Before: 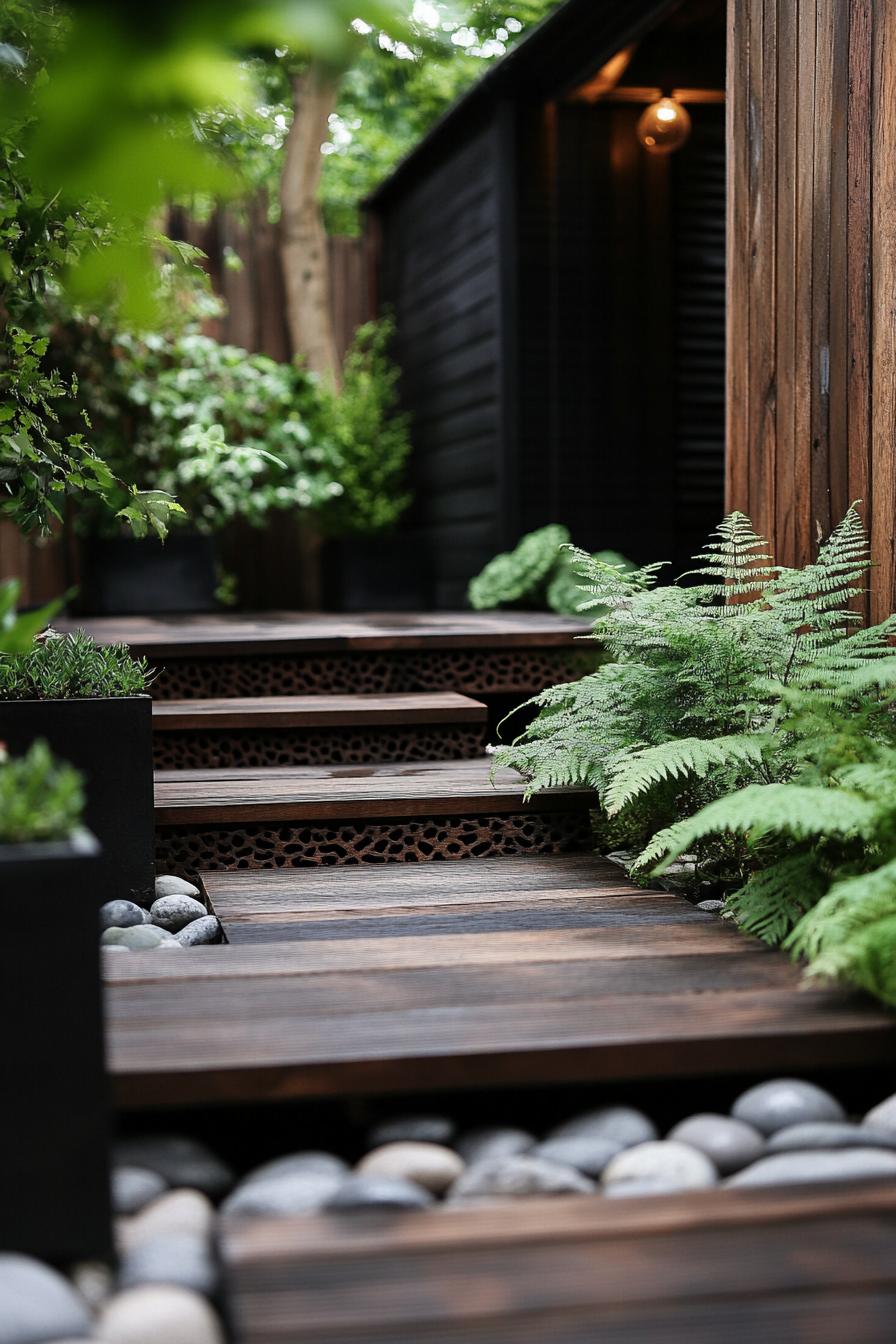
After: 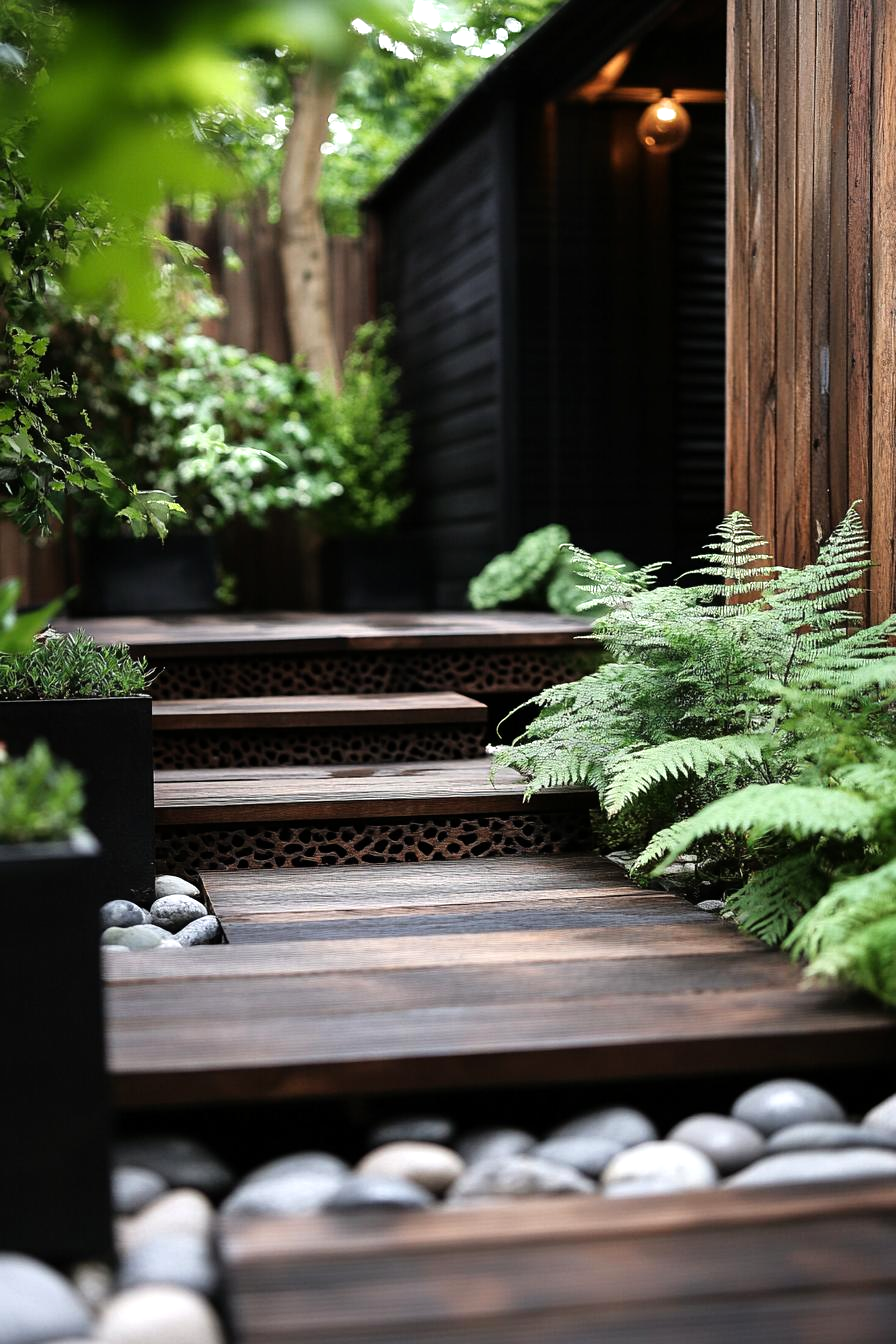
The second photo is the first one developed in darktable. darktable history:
tone equalizer: -8 EV -0.384 EV, -7 EV -0.368 EV, -6 EV -0.341 EV, -5 EV -0.252 EV, -3 EV 0.235 EV, -2 EV 0.321 EV, -1 EV 0.414 EV, +0 EV 0.432 EV
